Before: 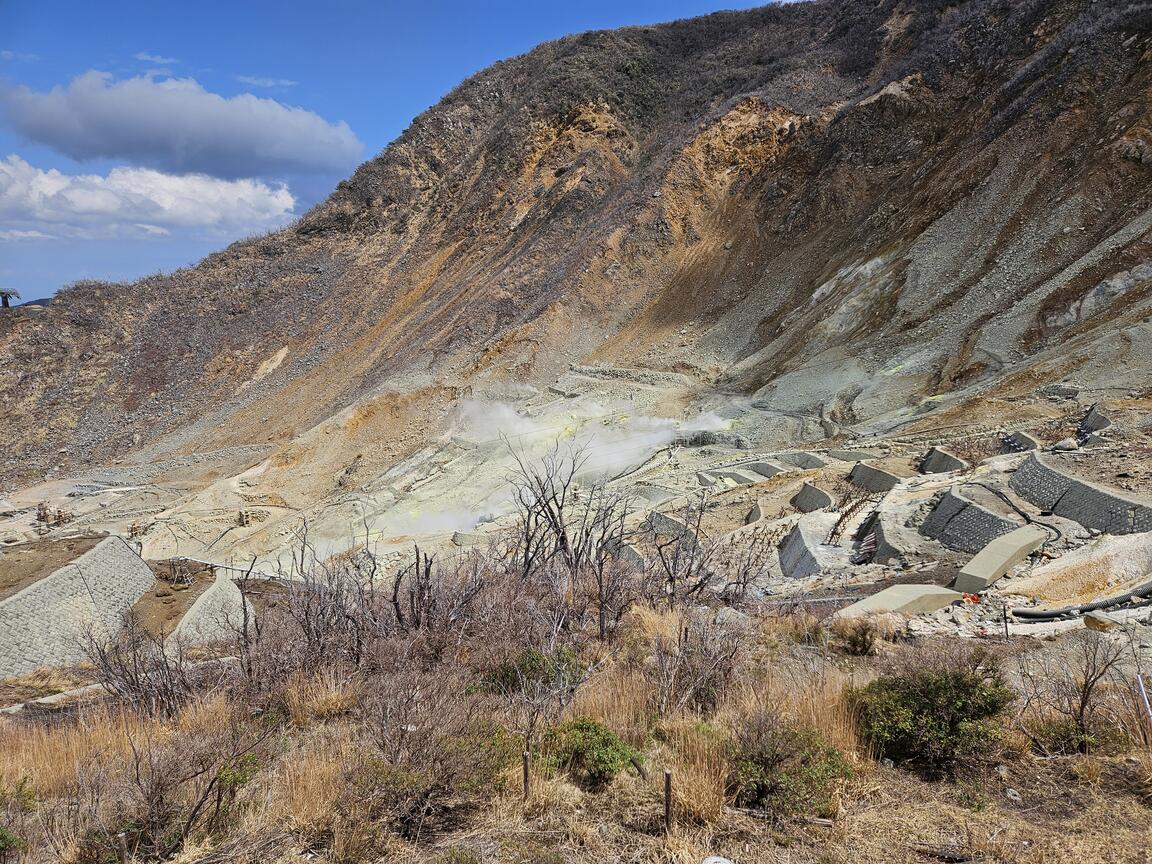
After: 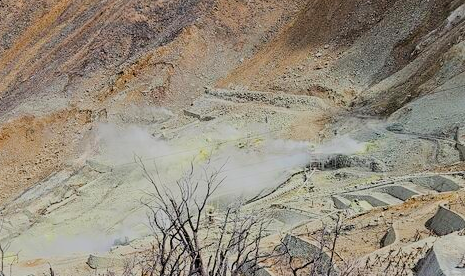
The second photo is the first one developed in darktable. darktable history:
shadows and highlights: shadows 25, highlights -25
crop: left 31.751%, top 32.172%, right 27.8%, bottom 35.83%
filmic rgb: black relative exposure -7.65 EV, white relative exposure 4.56 EV, hardness 3.61, color science v6 (2022)
